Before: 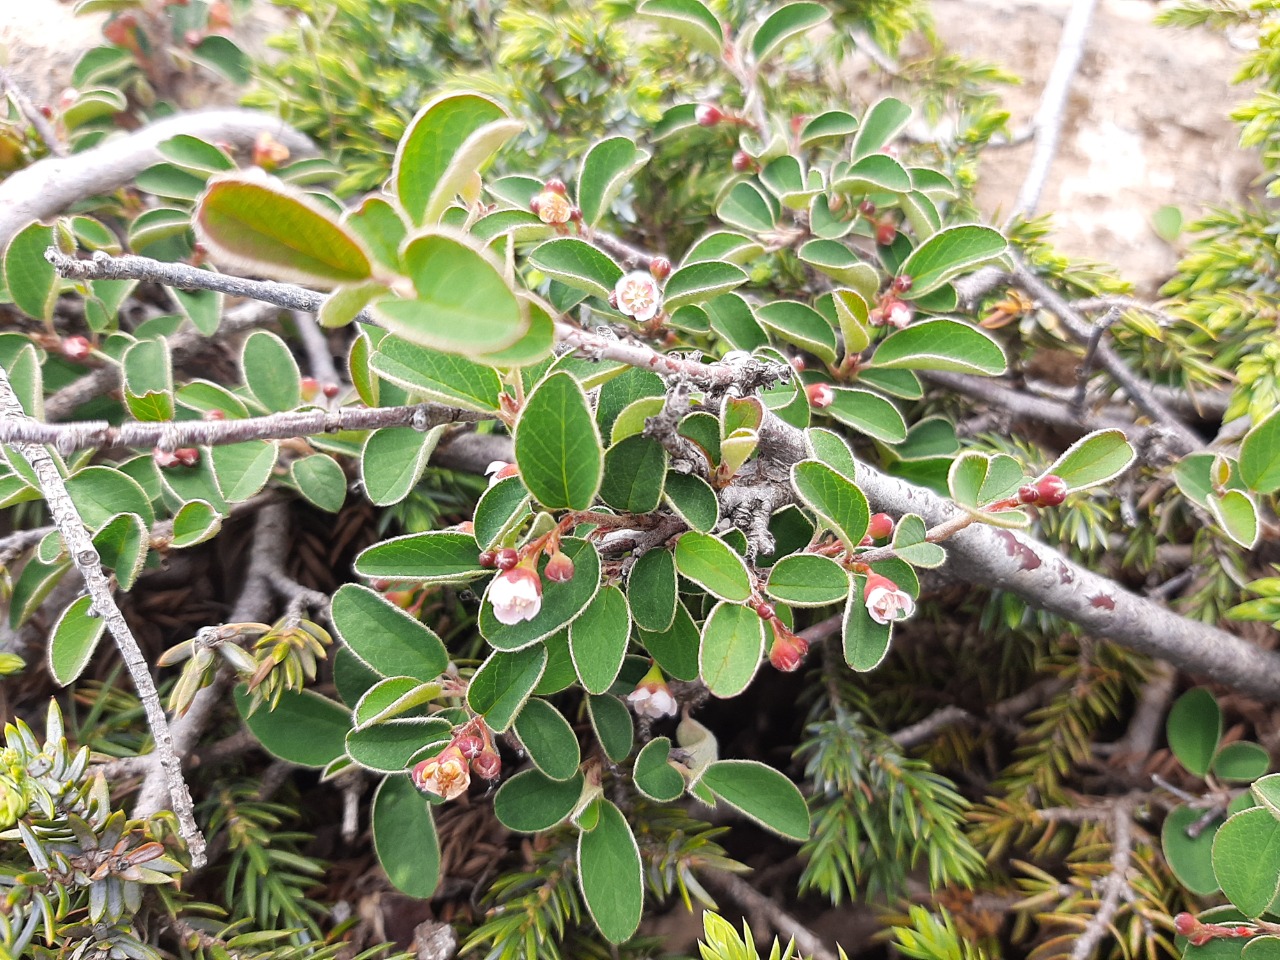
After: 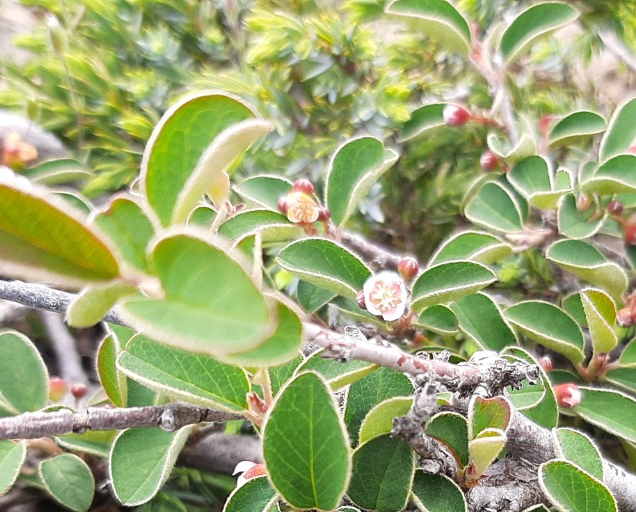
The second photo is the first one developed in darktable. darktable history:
crop: left 19.71%, right 30.575%, bottom 46.574%
